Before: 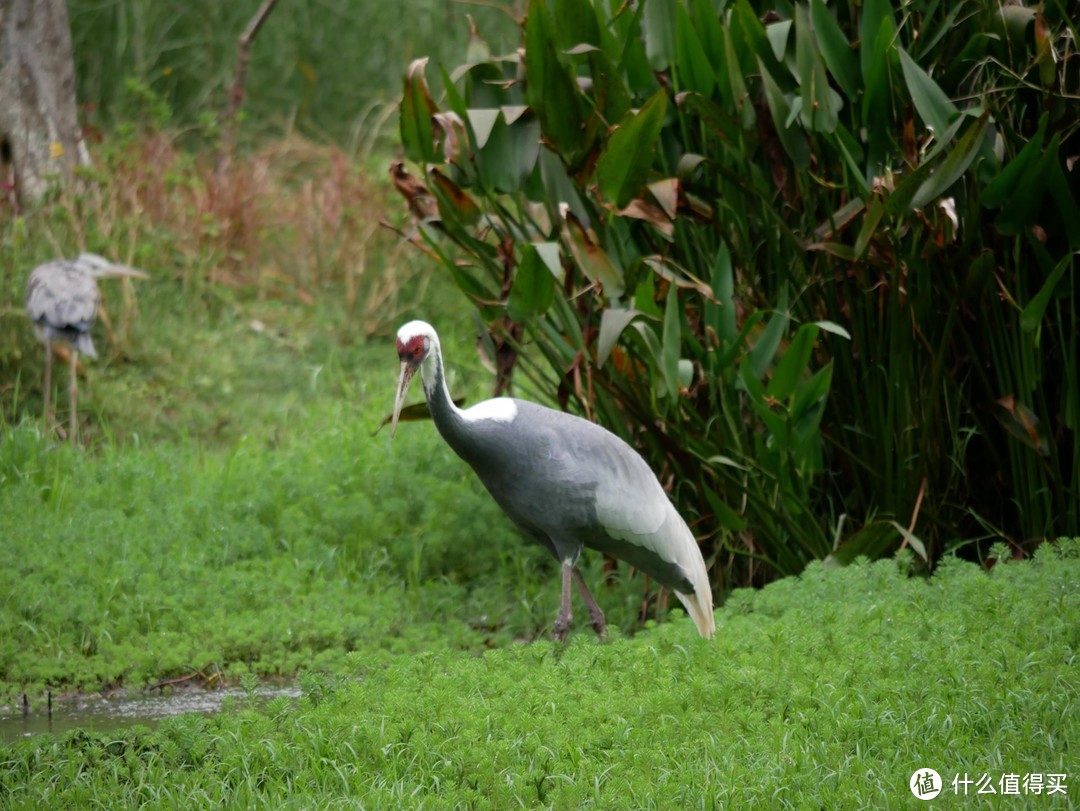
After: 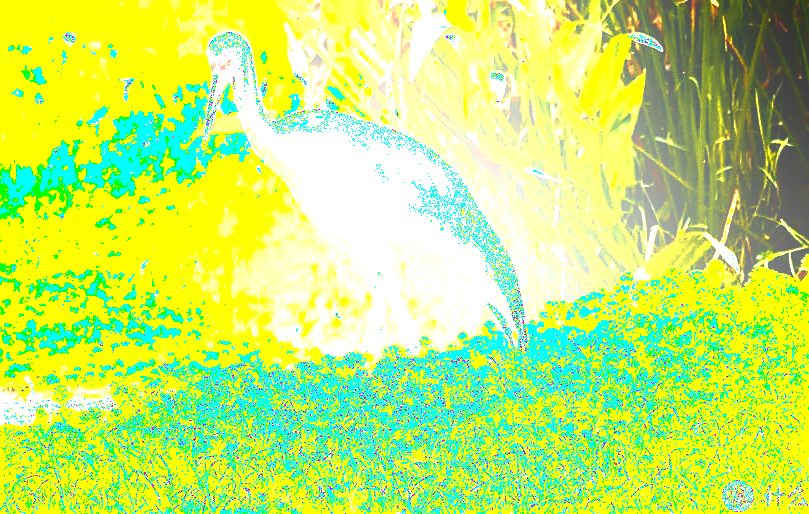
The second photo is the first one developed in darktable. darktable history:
sharpen: radius 1.41, amount 1.238, threshold 0.628
tone equalizer: -8 EV -0.385 EV, -7 EV -0.396 EV, -6 EV -0.363 EV, -5 EV -0.228 EV, -3 EV 0.207 EV, -2 EV 0.345 EV, -1 EV 0.39 EV, +0 EV 0.402 EV
crop and rotate: left 17.458%, top 35.602%, right 7.594%, bottom 1.006%
contrast brightness saturation: contrast 0.197, brightness -0.1, saturation 0.1
local contrast: highlights 95%, shadows 85%, detail 160%, midtone range 0.2
exposure: black level correction 0.001, exposure 1.713 EV, compensate exposure bias true, compensate highlight preservation false
color zones: curves: ch1 [(0.309, 0.524) (0.41, 0.329) (0.508, 0.509)]; ch2 [(0.25, 0.457) (0.75, 0.5)]
color balance rgb: power › chroma 0.273%, power › hue 62.34°, highlights gain › chroma 8.113%, highlights gain › hue 84.4°, linear chroma grading › shadows 31.342%, linear chroma grading › global chroma -1.504%, linear chroma grading › mid-tones 3.933%, perceptual saturation grading › global saturation 19.812%, perceptual brilliance grading › global brilliance 30.29%, perceptual brilliance grading › highlights 49.378%, perceptual brilliance grading › mid-tones 50.935%, perceptual brilliance grading › shadows -22.482%
